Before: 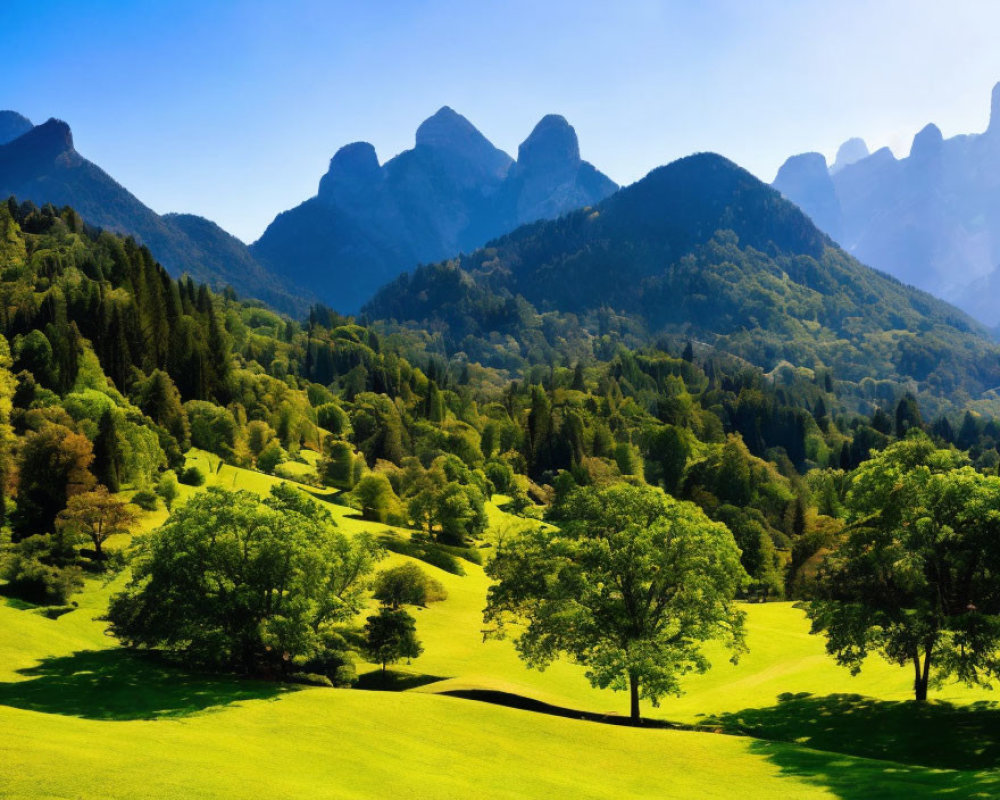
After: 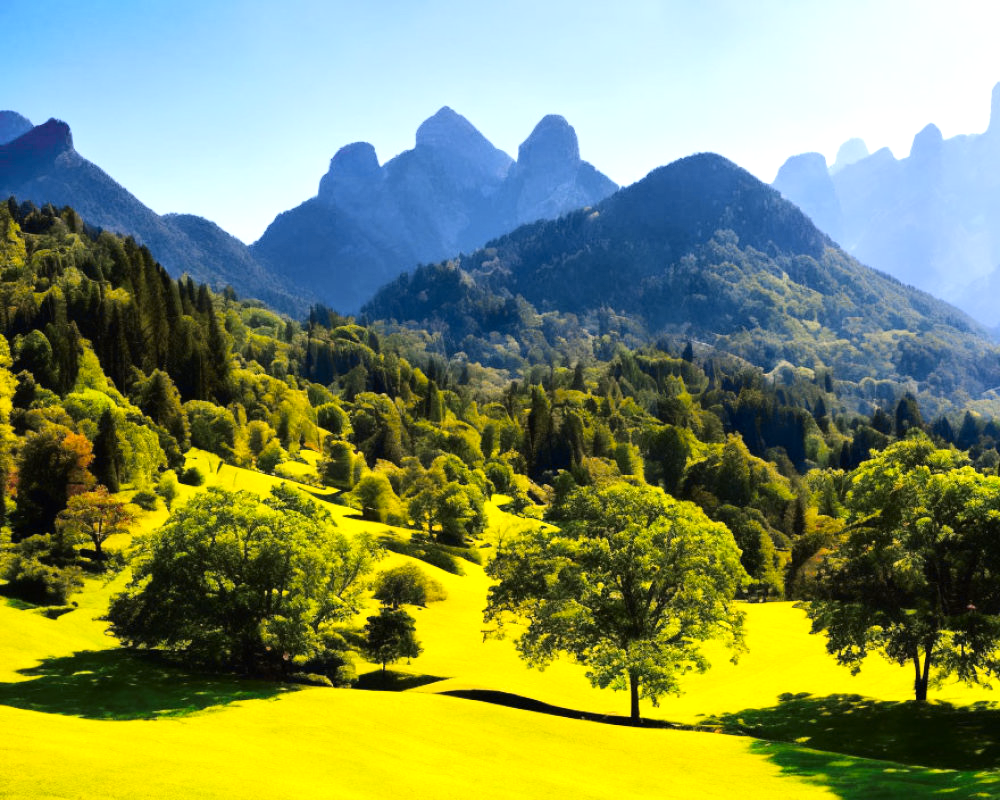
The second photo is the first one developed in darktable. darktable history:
tone curve: curves: ch0 [(0, 0) (0.087, 0.054) (0.281, 0.245) (0.506, 0.526) (0.8, 0.824) (0.994, 0.955)]; ch1 [(0, 0) (0.27, 0.195) (0.406, 0.435) (0.452, 0.474) (0.495, 0.5) (0.514, 0.508) (0.537, 0.556) (0.654, 0.689) (1, 1)]; ch2 [(0, 0) (0.269, 0.299) (0.459, 0.441) (0.498, 0.499) (0.523, 0.52) (0.551, 0.549) (0.633, 0.625) (0.659, 0.681) (0.718, 0.764) (1, 1)], color space Lab, independent channels, preserve colors none
exposure: black level correction 0, exposure 0.7 EV, compensate exposure bias true, compensate highlight preservation false
